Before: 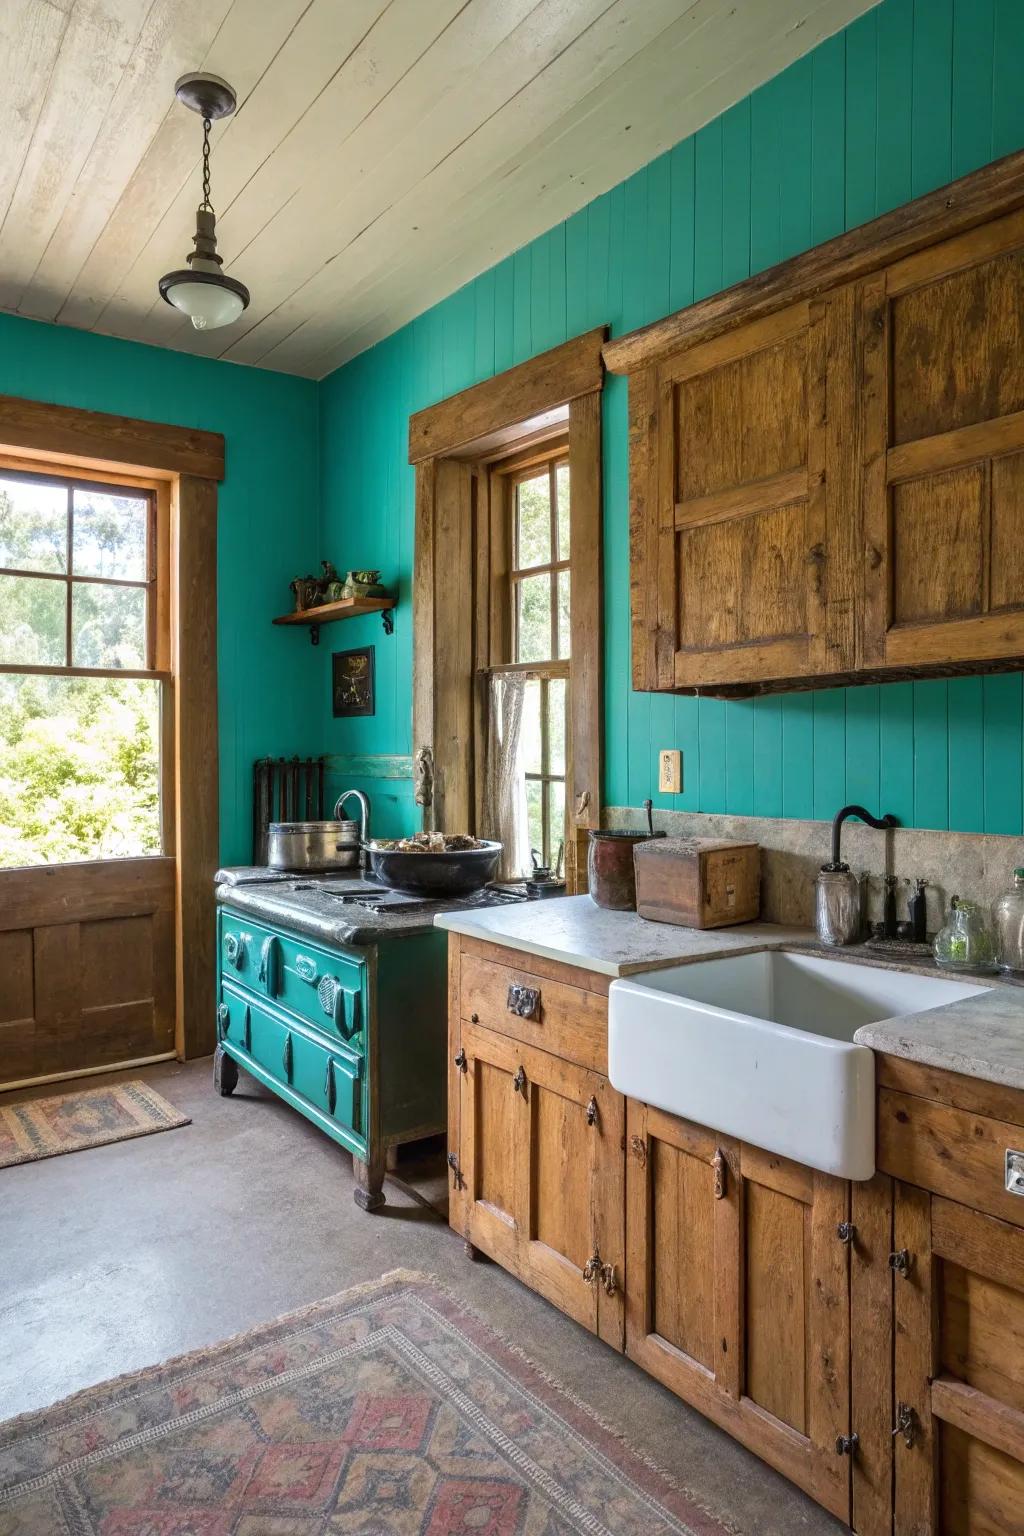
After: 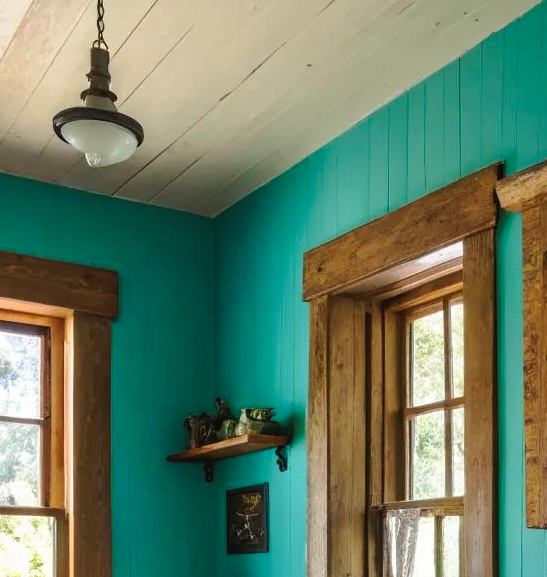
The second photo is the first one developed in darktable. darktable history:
tone curve: curves: ch0 [(0, 0.021) (0.059, 0.053) (0.212, 0.18) (0.337, 0.304) (0.495, 0.505) (0.725, 0.731) (0.89, 0.919) (1, 1)]; ch1 [(0, 0) (0.094, 0.081) (0.285, 0.299) (0.403, 0.436) (0.479, 0.475) (0.54, 0.55) (0.615, 0.637) (0.683, 0.688) (1, 1)]; ch2 [(0, 0) (0.257, 0.217) (0.434, 0.434) (0.498, 0.507) (0.527, 0.542) (0.597, 0.587) (0.658, 0.595) (1, 1)], preserve colors none
crop: left 10.363%, top 10.642%, right 36.172%, bottom 51.756%
